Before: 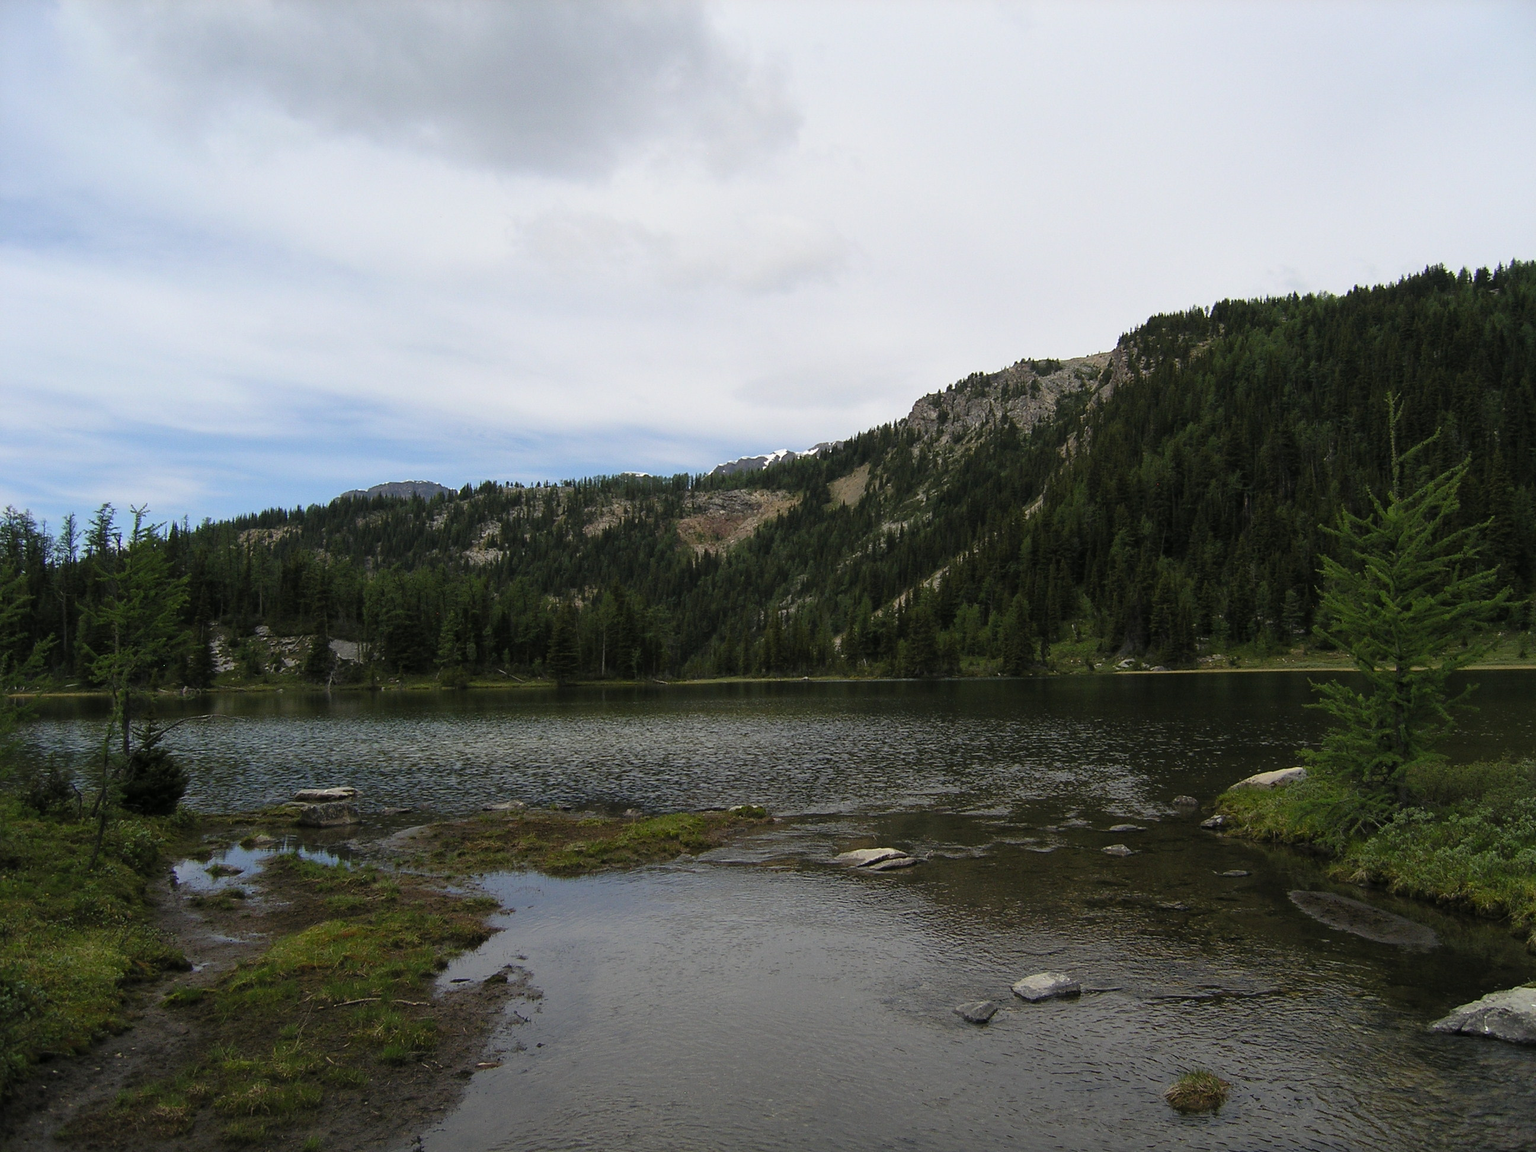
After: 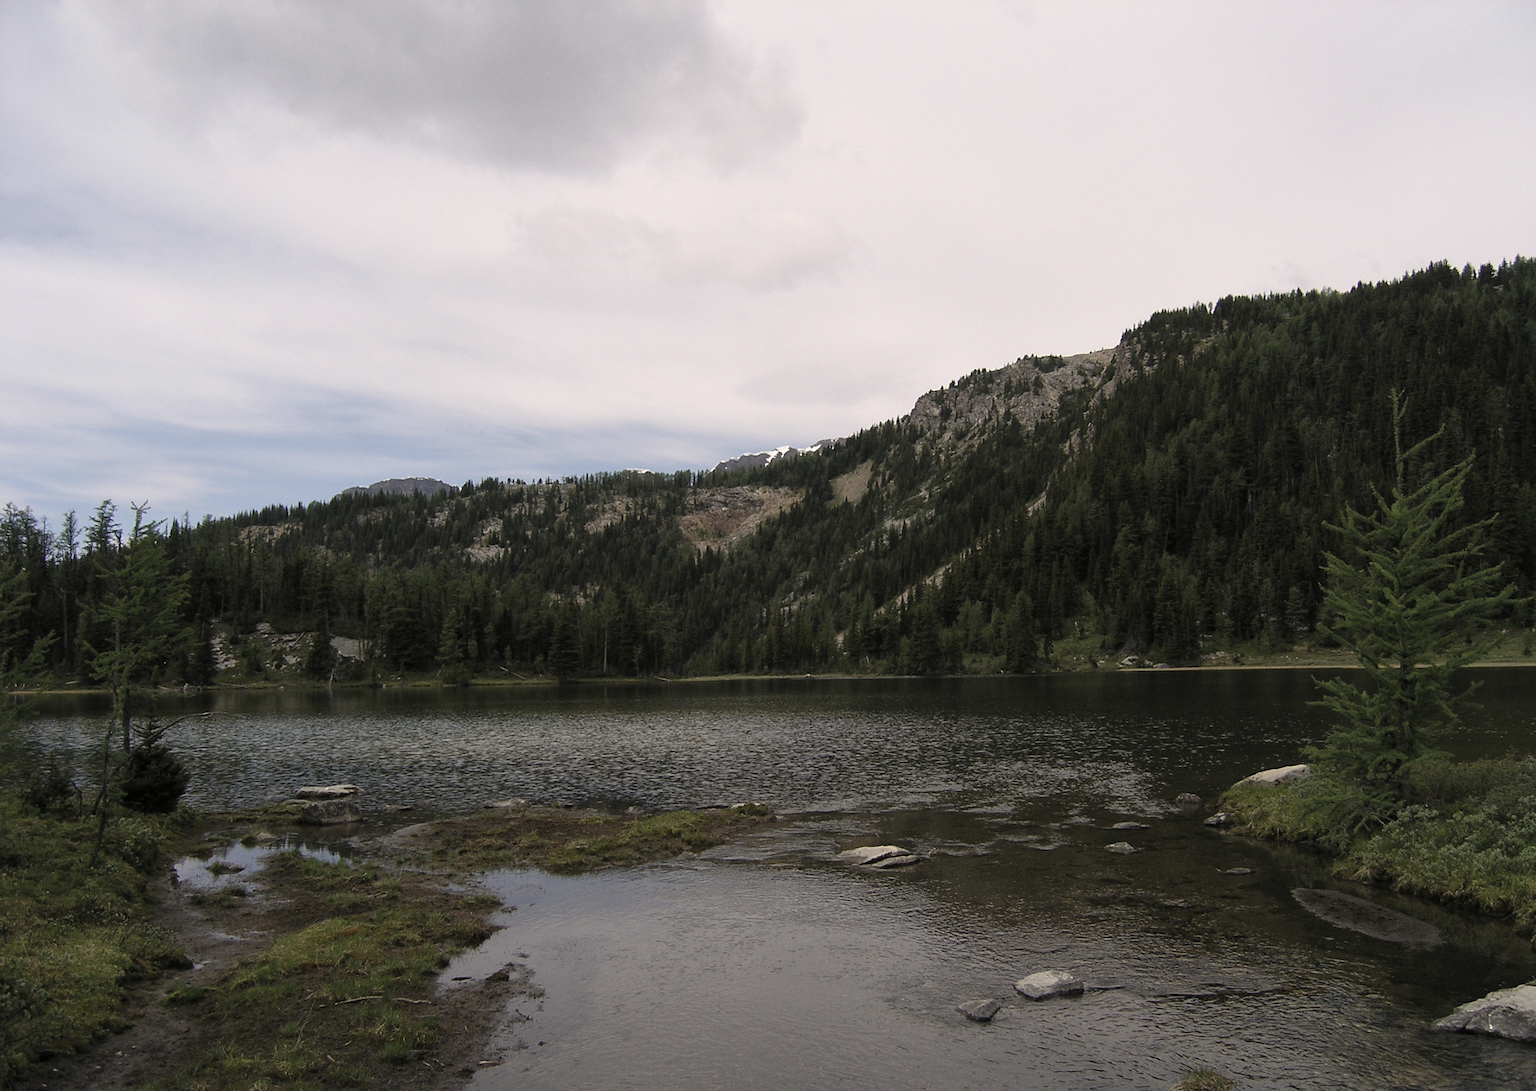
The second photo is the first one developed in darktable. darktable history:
crop: top 0.432%, right 0.259%, bottom 5.071%
color correction: highlights a* 5.6, highlights b* 5.26, saturation 0.647
